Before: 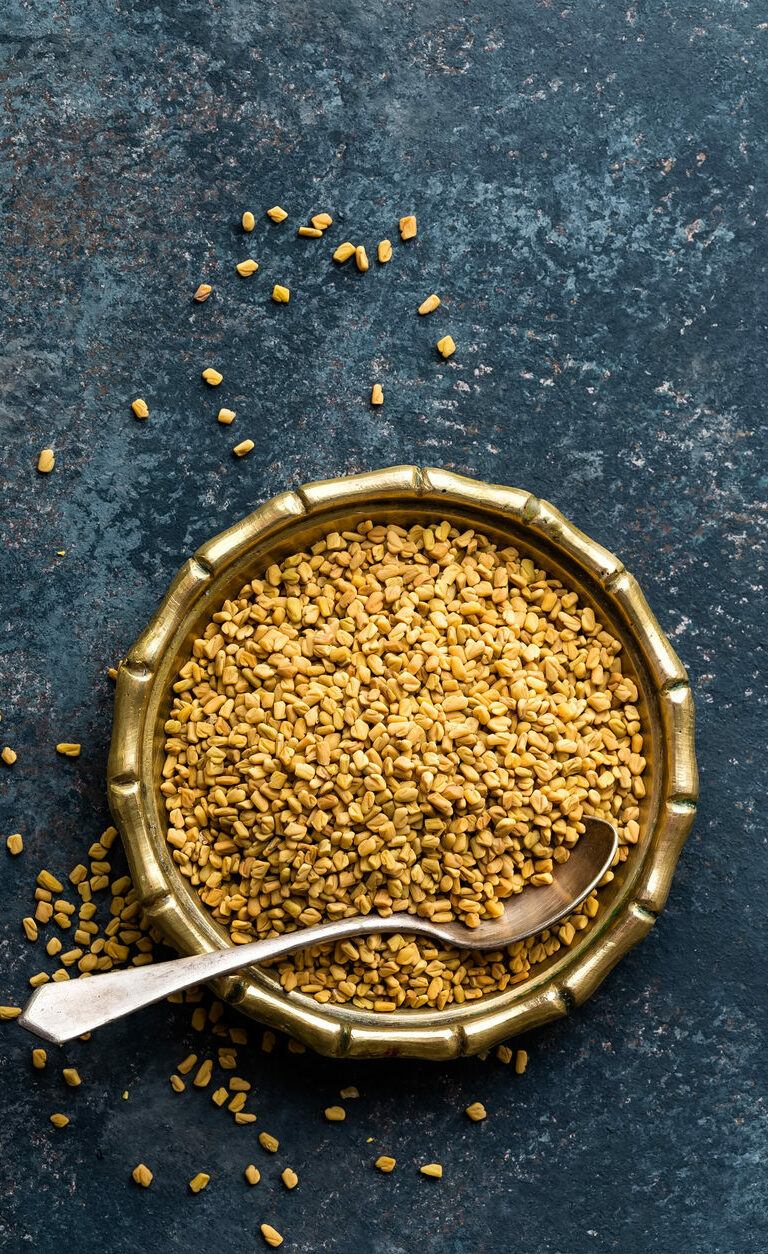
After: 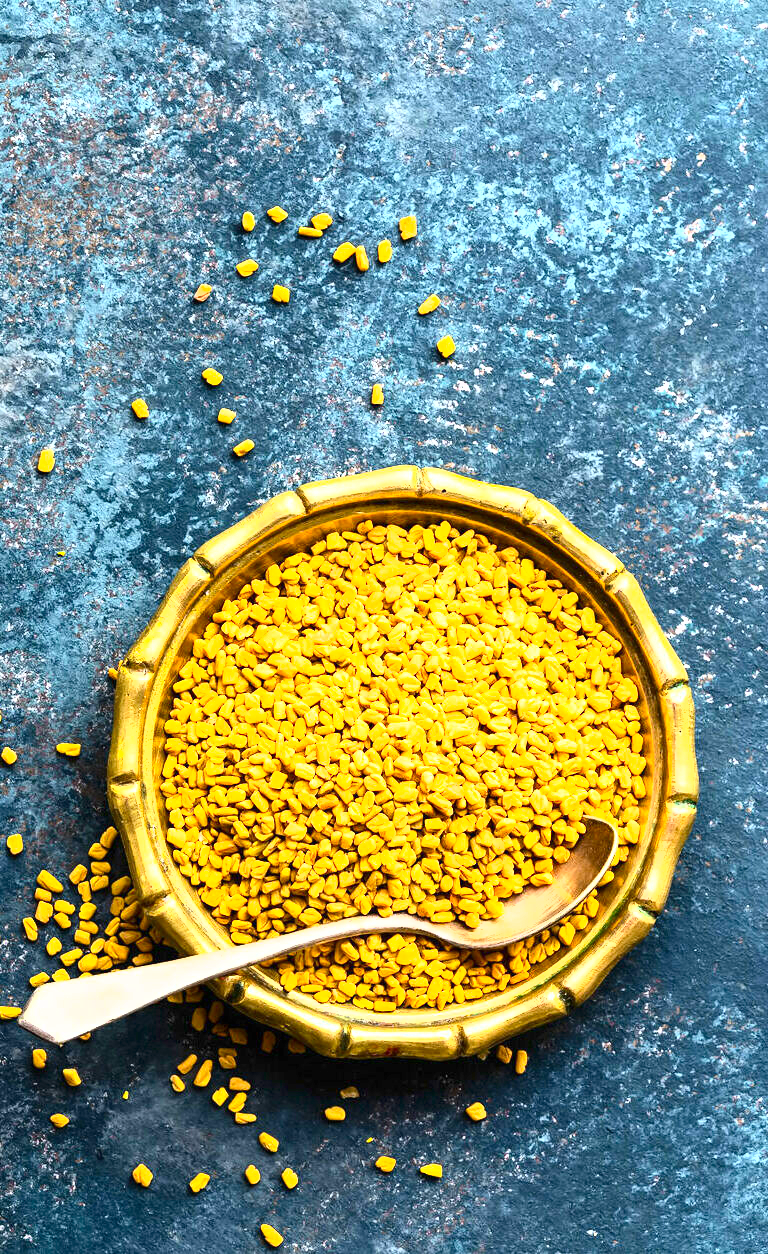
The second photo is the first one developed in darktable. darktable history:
shadows and highlights: shadows 29.32, highlights -29.32, low approximation 0.01, soften with gaussian
exposure: black level correction 0, exposure 1.9 EV, compensate highlight preservation false
contrast brightness saturation: contrast 0.18, saturation 0.3
